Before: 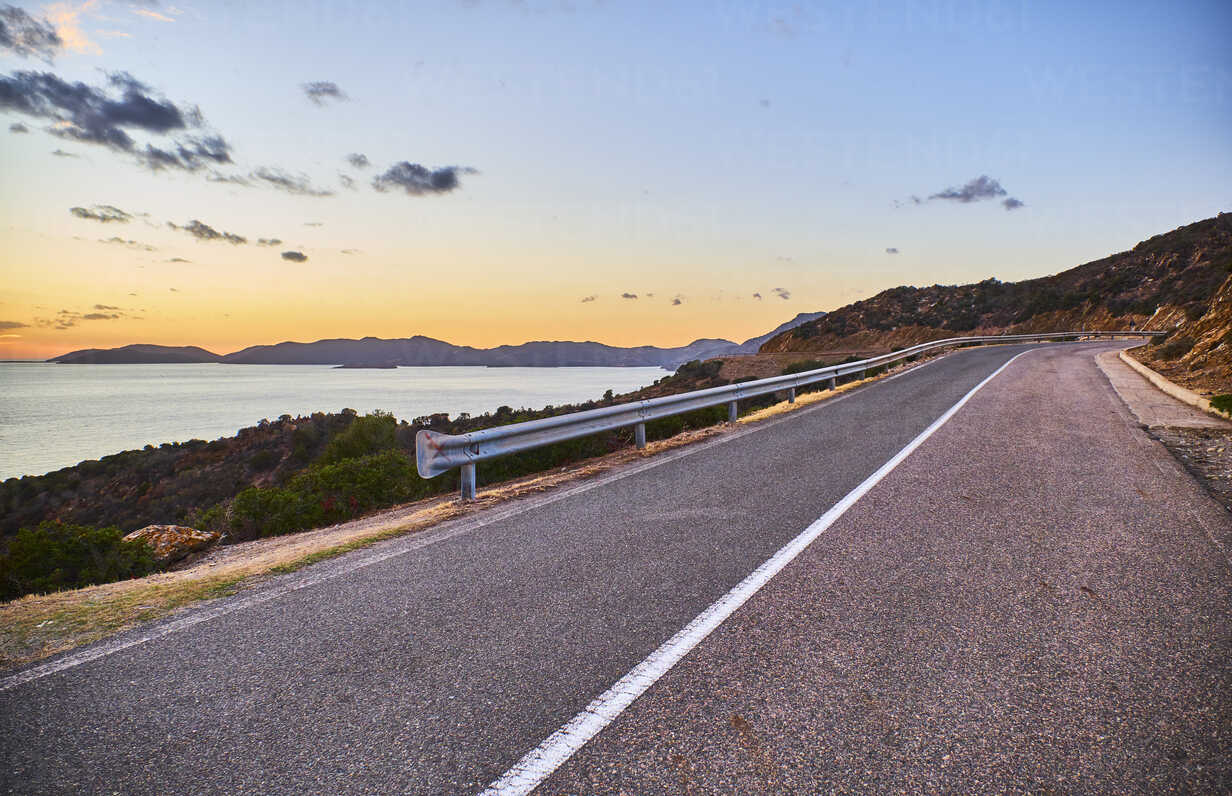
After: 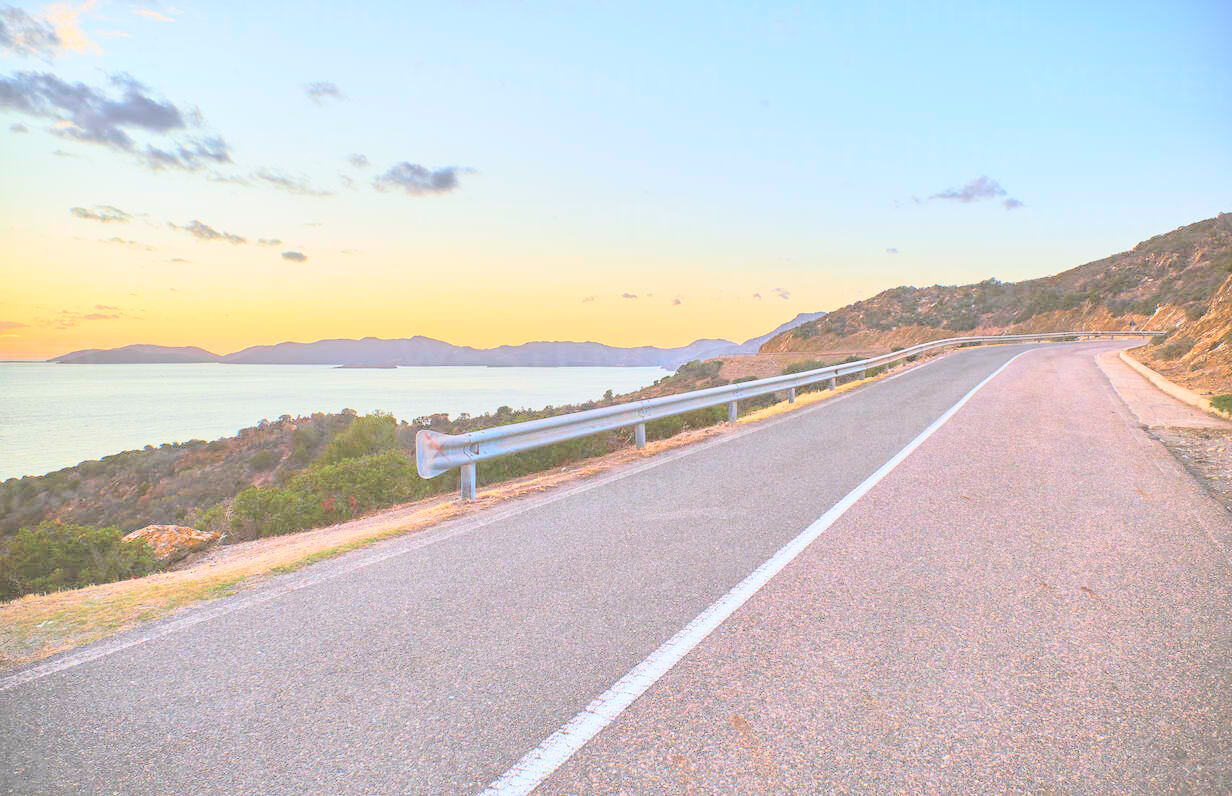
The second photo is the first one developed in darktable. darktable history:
contrast brightness saturation: brightness 1
color balance: lift [1.004, 1.002, 1.002, 0.998], gamma [1, 1.007, 1.002, 0.993], gain [1, 0.977, 1.013, 1.023], contrast -3.64%
